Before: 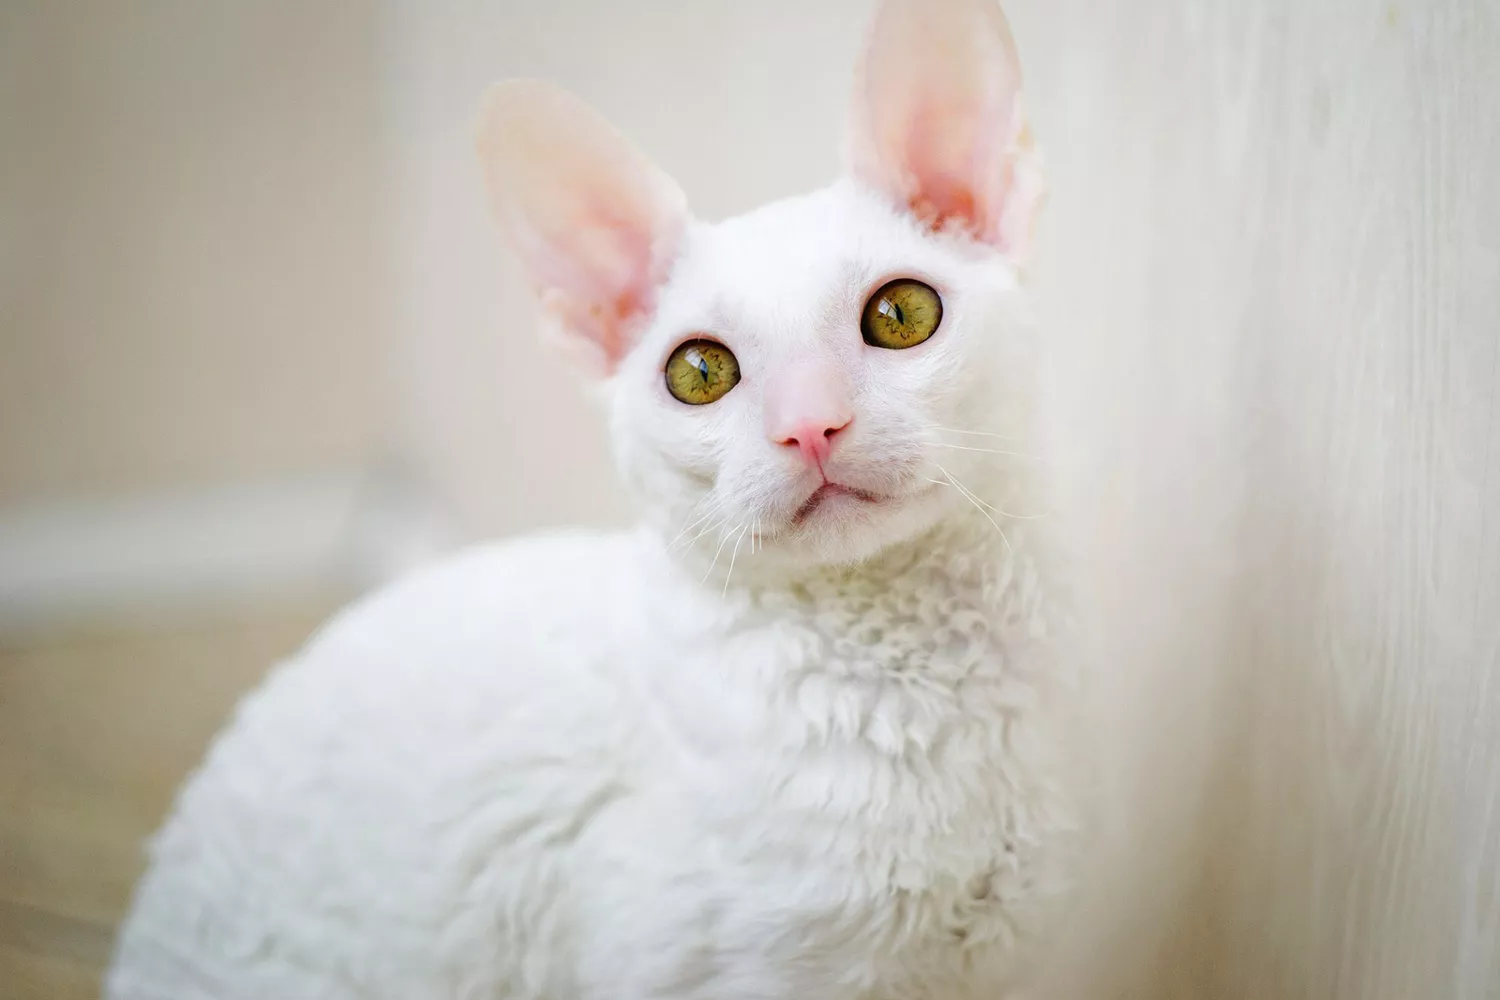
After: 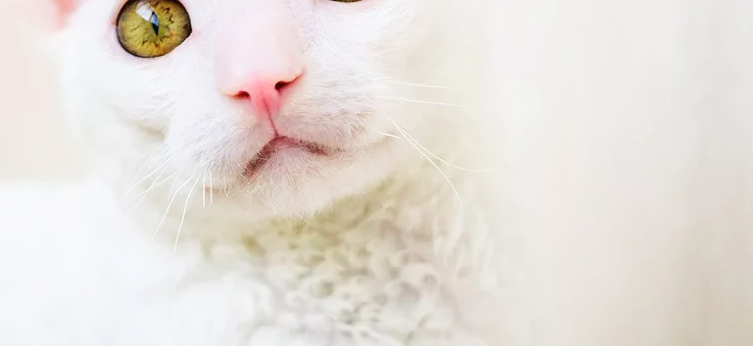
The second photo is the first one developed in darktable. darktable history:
crop: left 36.607%, top 34.735%, right 13.146%, bottom 30.611%
filmic rgb: black relative exposure -14.19 EV, white relative exposure 3.39 EV, hardness 7.89, preserve chrominance max RGB
exposure: black level correction 0, exposure 0.7 EV, compensate exposure bias true, compensate highlight preservation false
